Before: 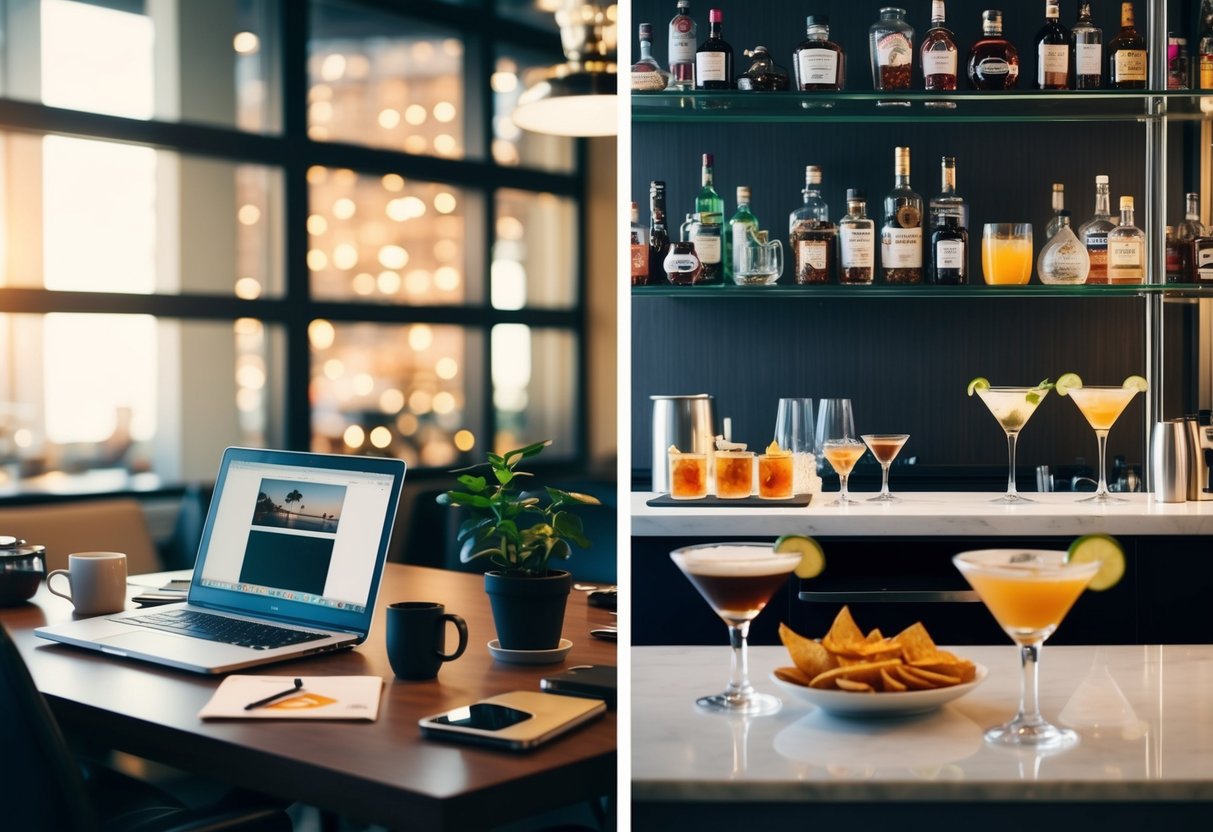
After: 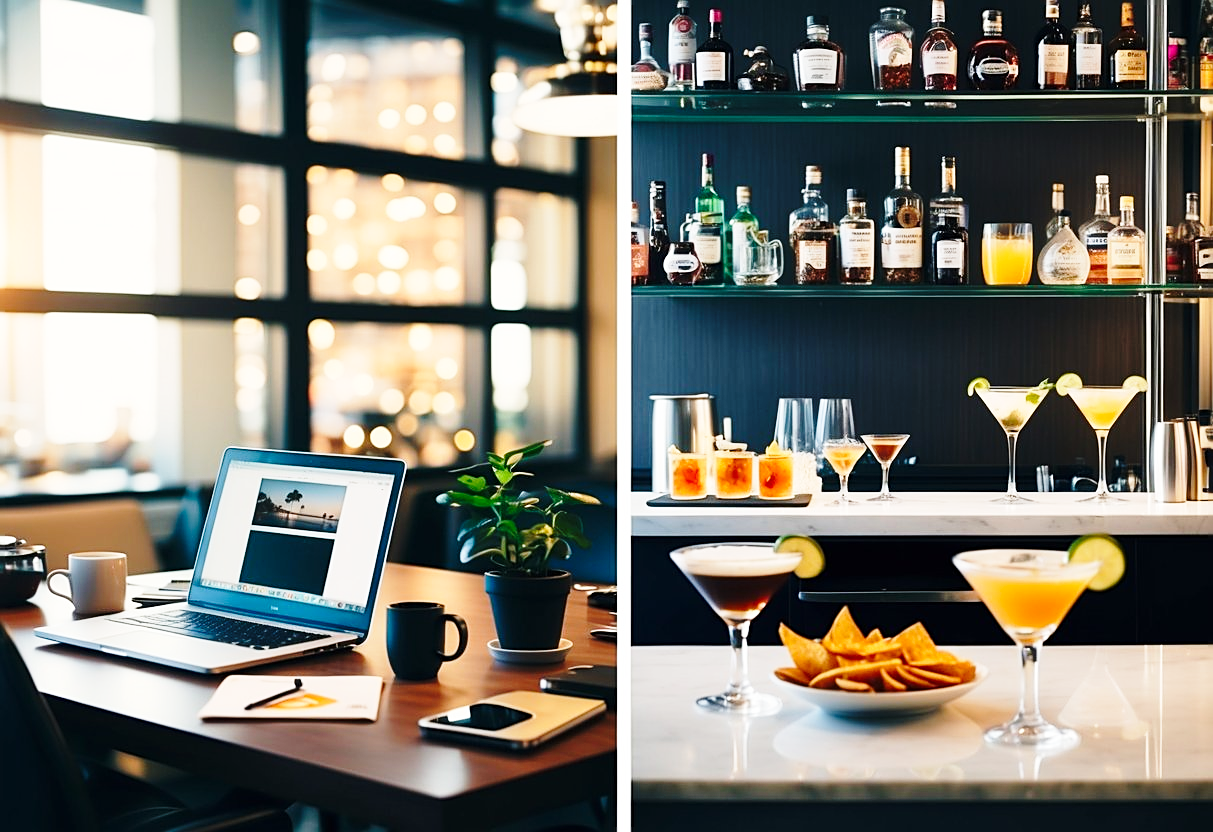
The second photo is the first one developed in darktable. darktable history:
sharpen: on, module defaults
base curve: curves: ch0 [(0, 0) (0.028, 0.03) (0.121, 0.232) (0.46, 0.748) (0.859, 0.968) (1, 1)], preserve colors none
